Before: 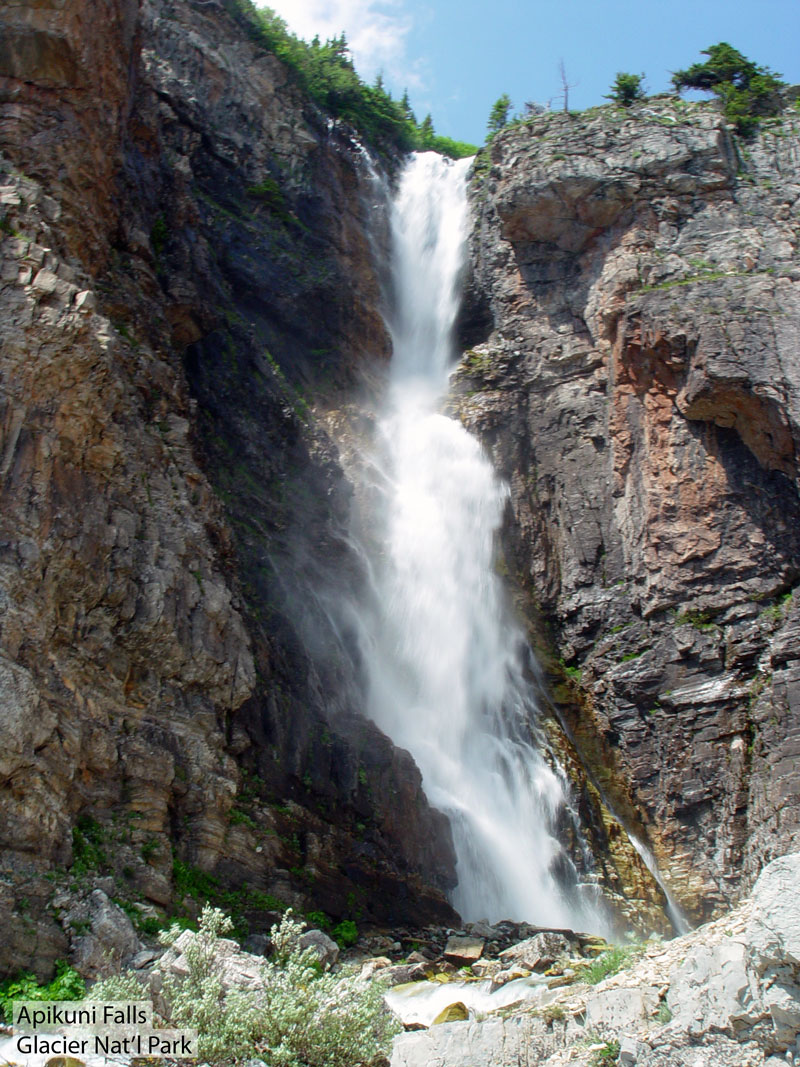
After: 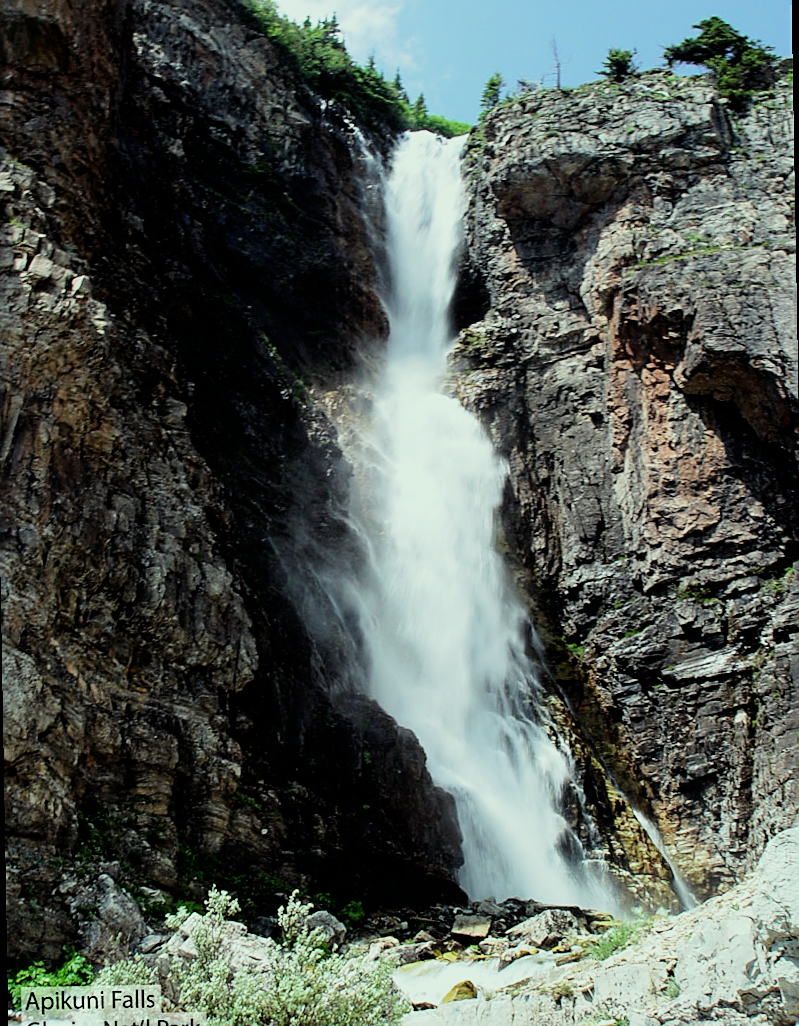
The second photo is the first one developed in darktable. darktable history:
rotate and perspective: rotation -1°, crop left 0.011, crop right 0.989, crop top 0.025, crop bottom 0.975
filmic rgb: black relative exposure -5 EV, hardness 2.88, contrast 1.5
color correction: highlights a* -8, highlights b* 3.1
sharpen: on, module defaults
color balance: on, module defaults
